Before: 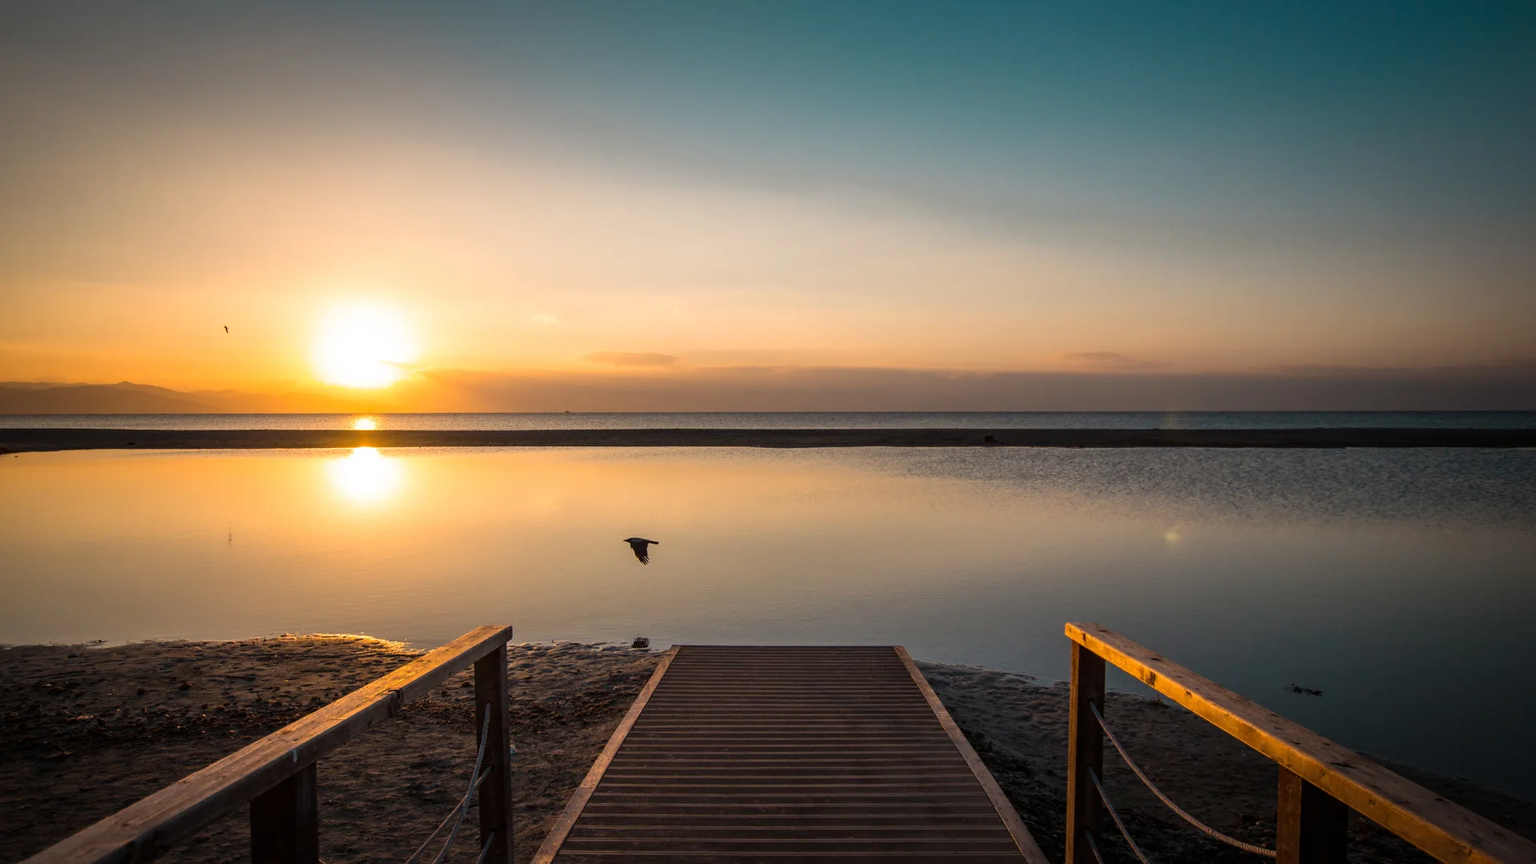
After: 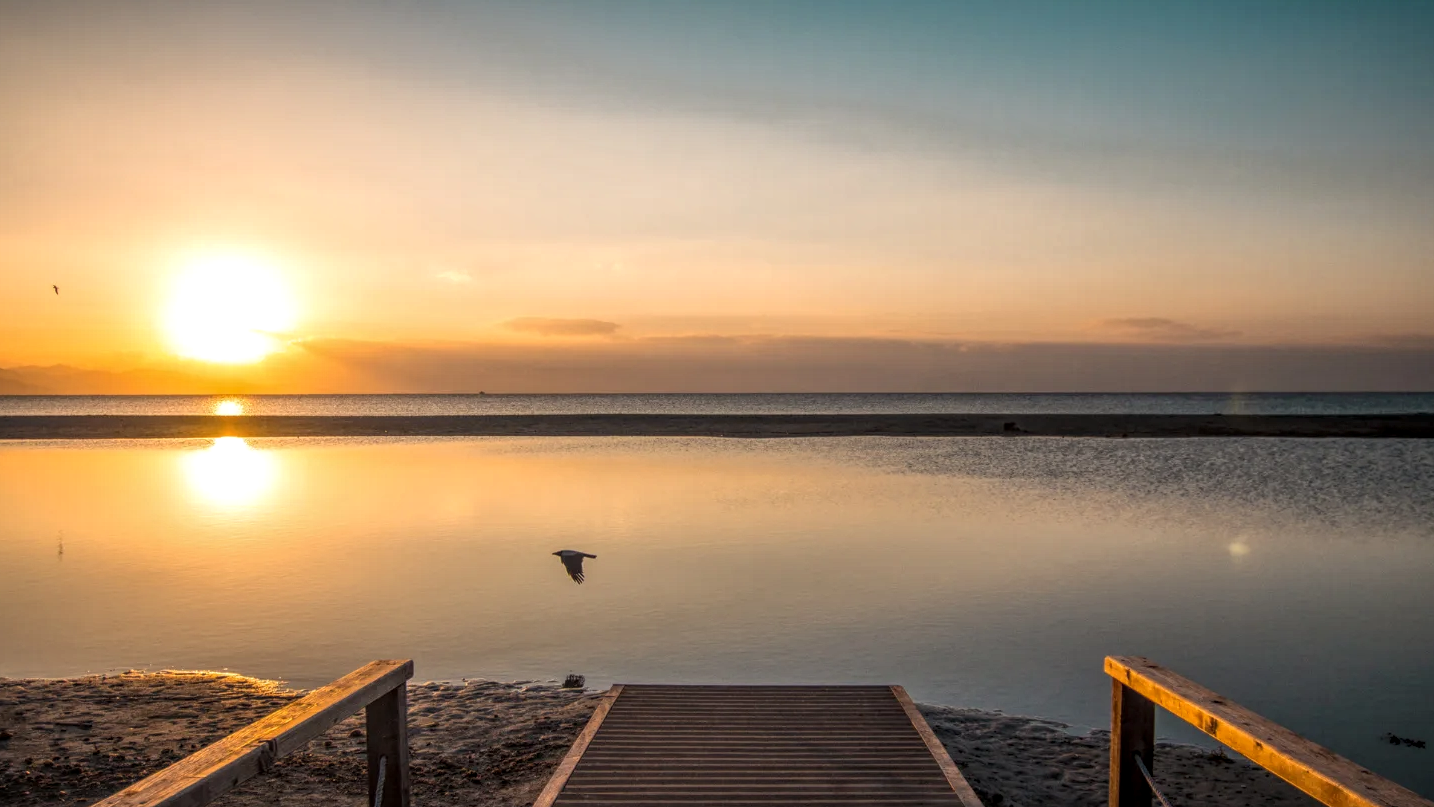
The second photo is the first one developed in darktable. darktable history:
crop and rotate: left 11.831%, top 11.346%, right 13.429%, bottom 13.899%
local contrast: highlights 74%, shadows 55%, detail 176%, midtone range 0.207
